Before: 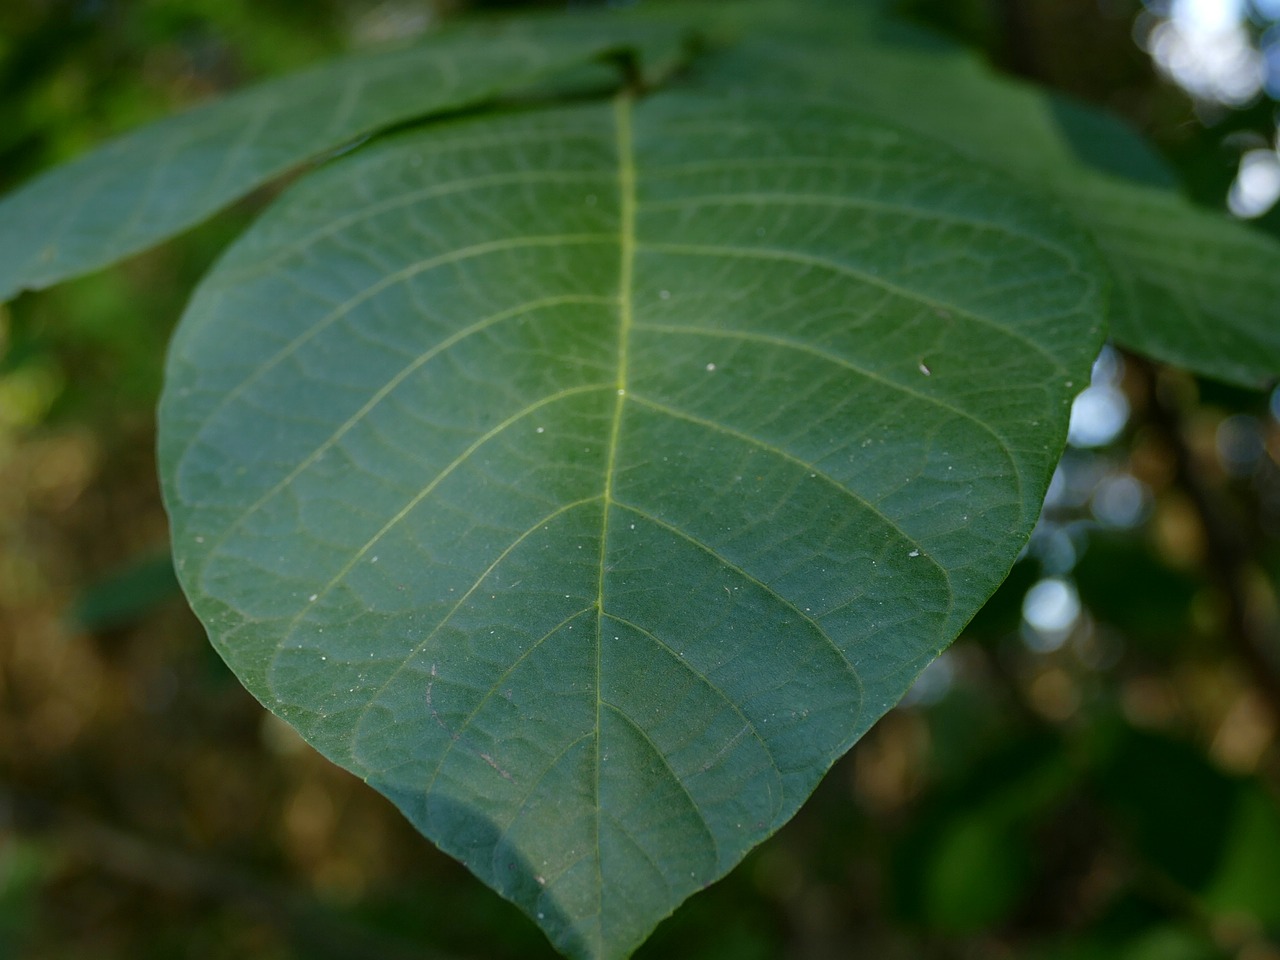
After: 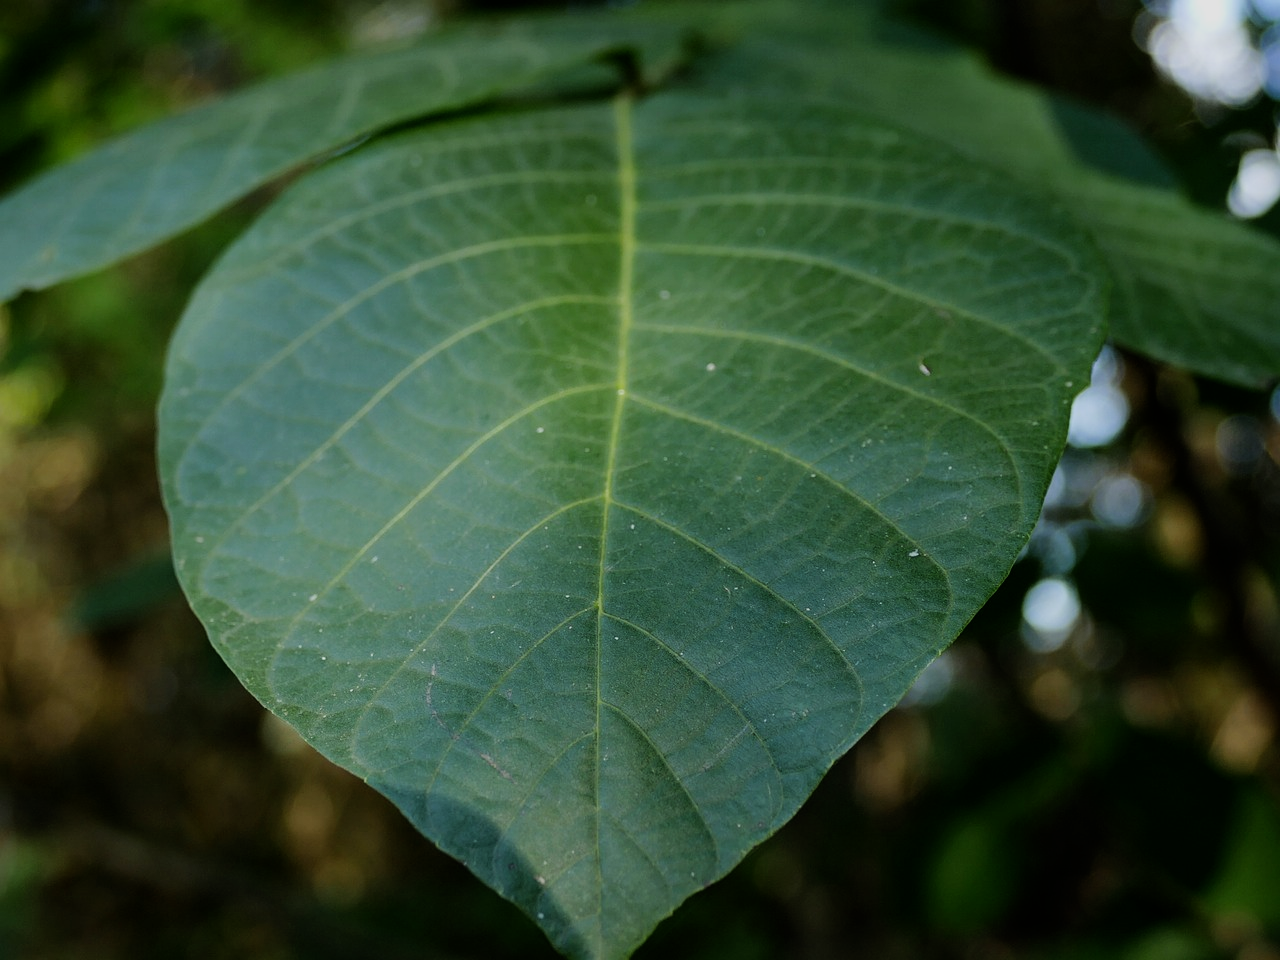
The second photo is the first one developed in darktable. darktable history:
tone equalizer: -8 EV -0.417 EV, -7 EV -0.389 EV, -6 EV -0.333 EV, -5 EV -0.222 EV, -3 EV 0.222 EV, -2 EV 0.333 EV, -1 EV 0.389 EV, +0 EV 0.417 EV, edges refinement/feathering 500, mask exposure compensation -1.25 EV, preserve details no
filmic rgb: black relative exposure -7.65 EV, white relative exposure 4.56 EV, hardness 3.61
